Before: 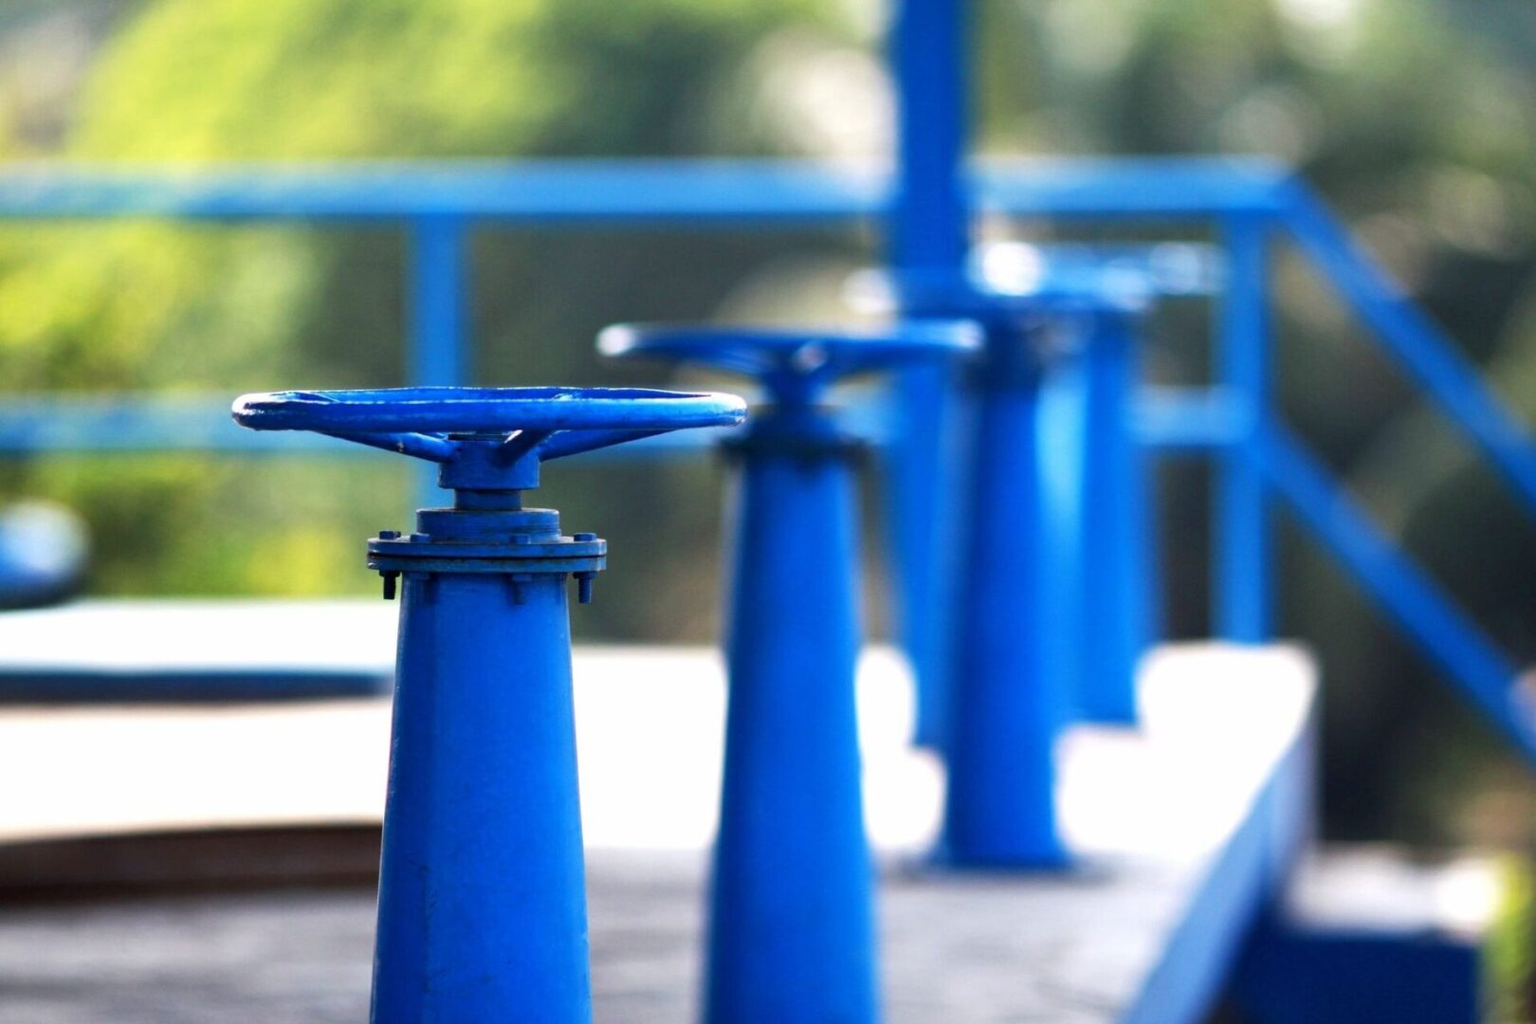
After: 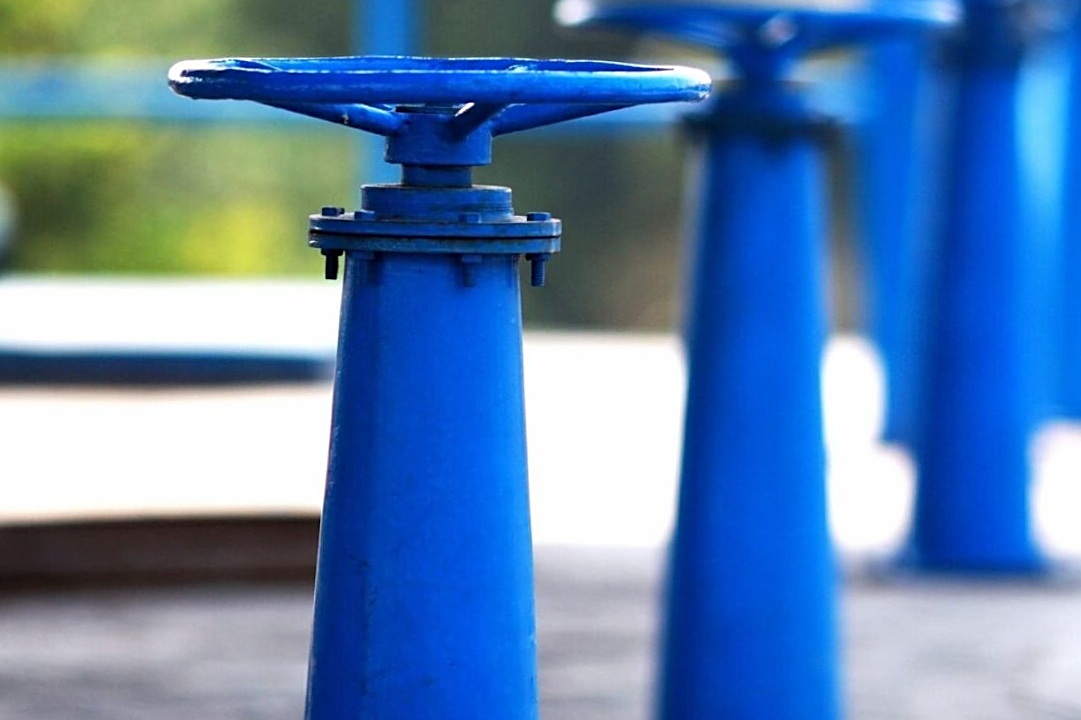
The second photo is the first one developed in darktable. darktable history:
sharpen: on, module defaults
crop and rotate: angle -0.82°, left 3.85%, top 31.828%, right 27.992%
